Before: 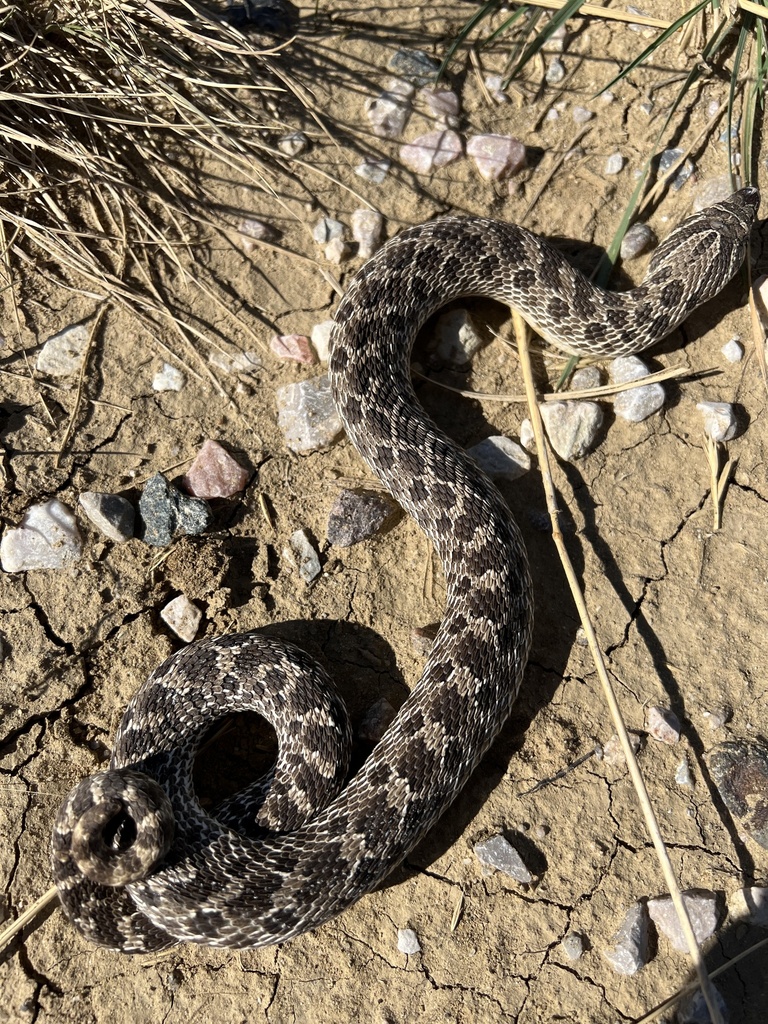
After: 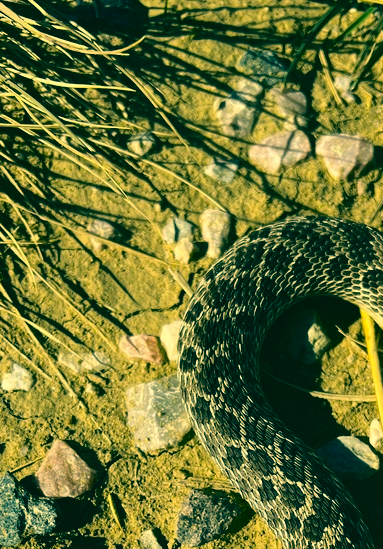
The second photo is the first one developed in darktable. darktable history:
base curve: curves: ch0 [(0, 0) (0.073, 0.04) (0.157, 0.139) (0.492, 0.492) (0.758, 0.758) (1, 1)]
crop: left 19.711%, right 30.319%, bottom 46.293%
color balance rgb: perceptual saturation grading › global saturation 25.491%, global vibrance 20%
color correction: highlights a* 2.15, highlights b* 34.01, shadows a* -37.35, shadows b* -6.2
